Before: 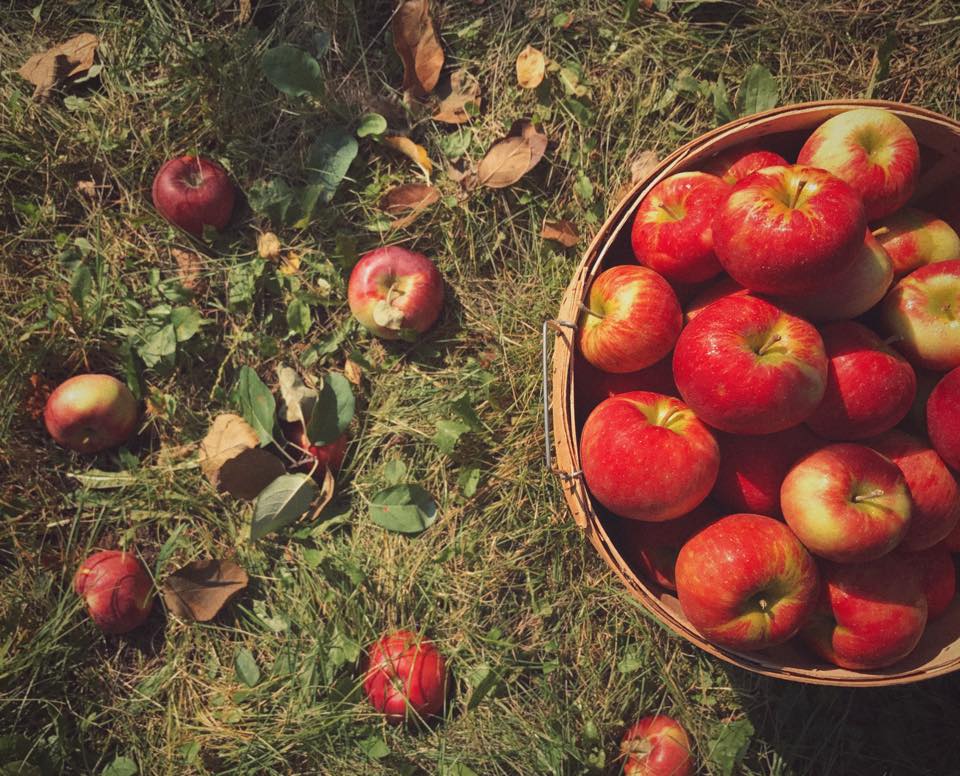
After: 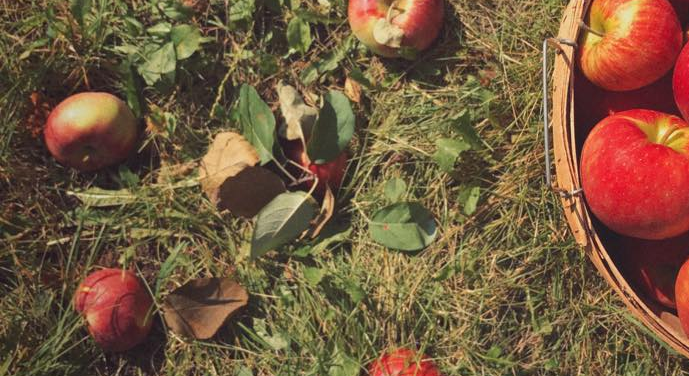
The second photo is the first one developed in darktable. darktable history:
crop: top 36.448%, right 28.227%, bottom 15.007%
